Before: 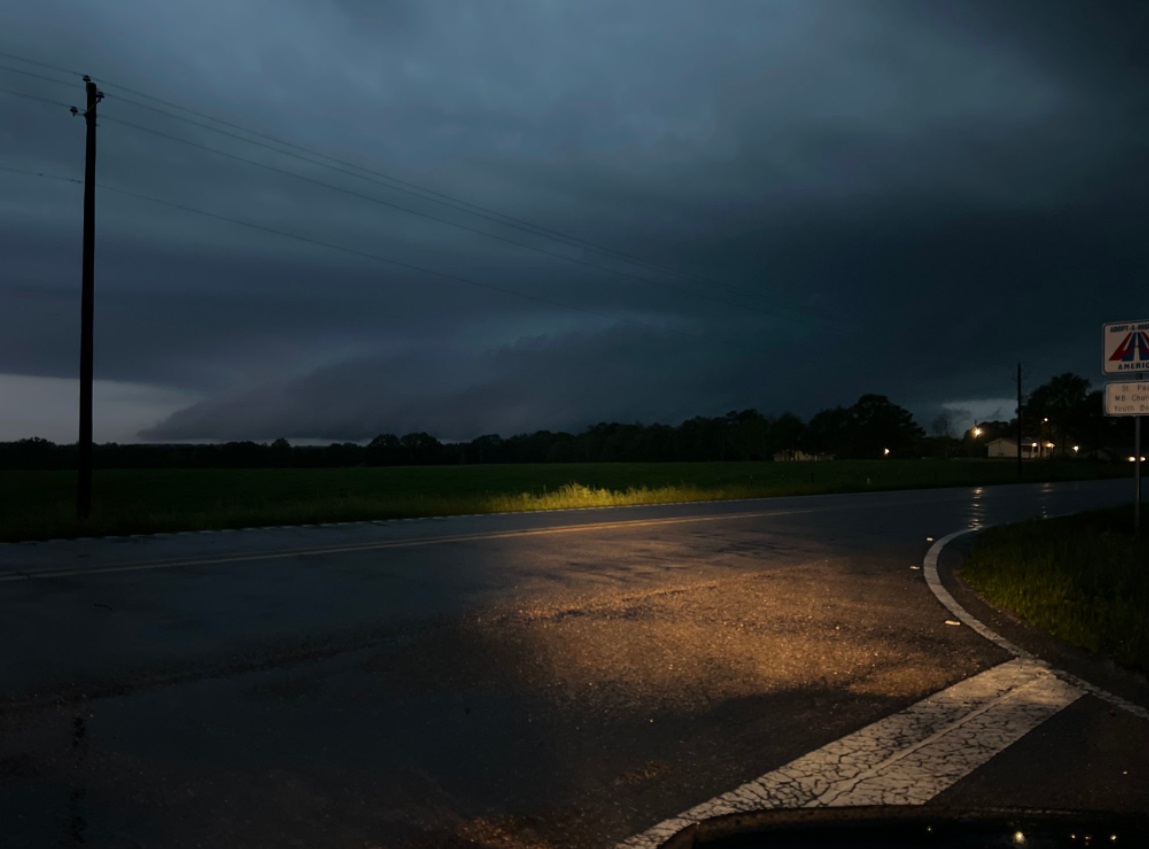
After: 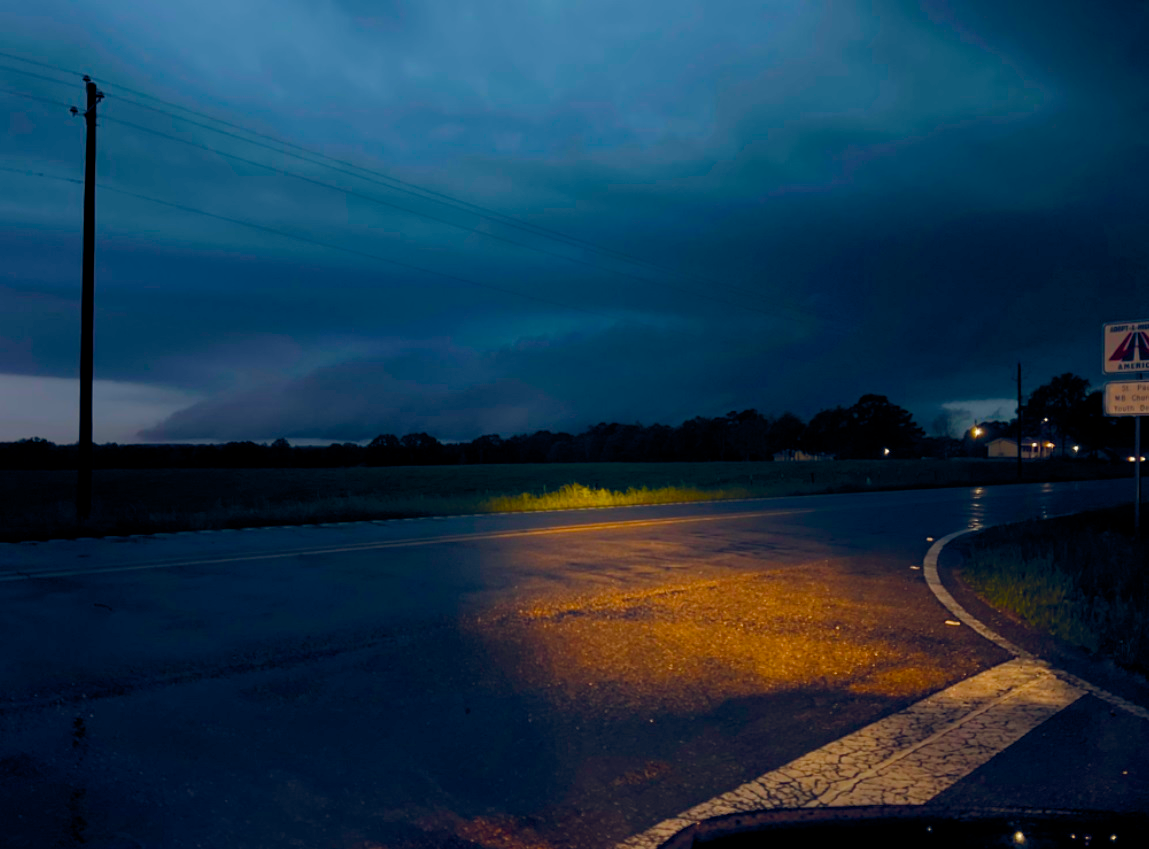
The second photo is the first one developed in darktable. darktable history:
color balance rgb: shadows lift › chroma 1.015%, shadows lift › hue 28.99°, global offset › chroma 0.149%, global offset › hue 253.5°, linear chroma grading › global chroma 14.614%, perceptual saturation grading › global saturation 44.929%, perceptual saturation grading › highlights -50.176%, perceptual saturation grading › shadows 30.903%, perceptual brilliance grading › mid-tones 9.889%, perceptual brilliance grading › shadows 14.661%, global vibrance 20%
